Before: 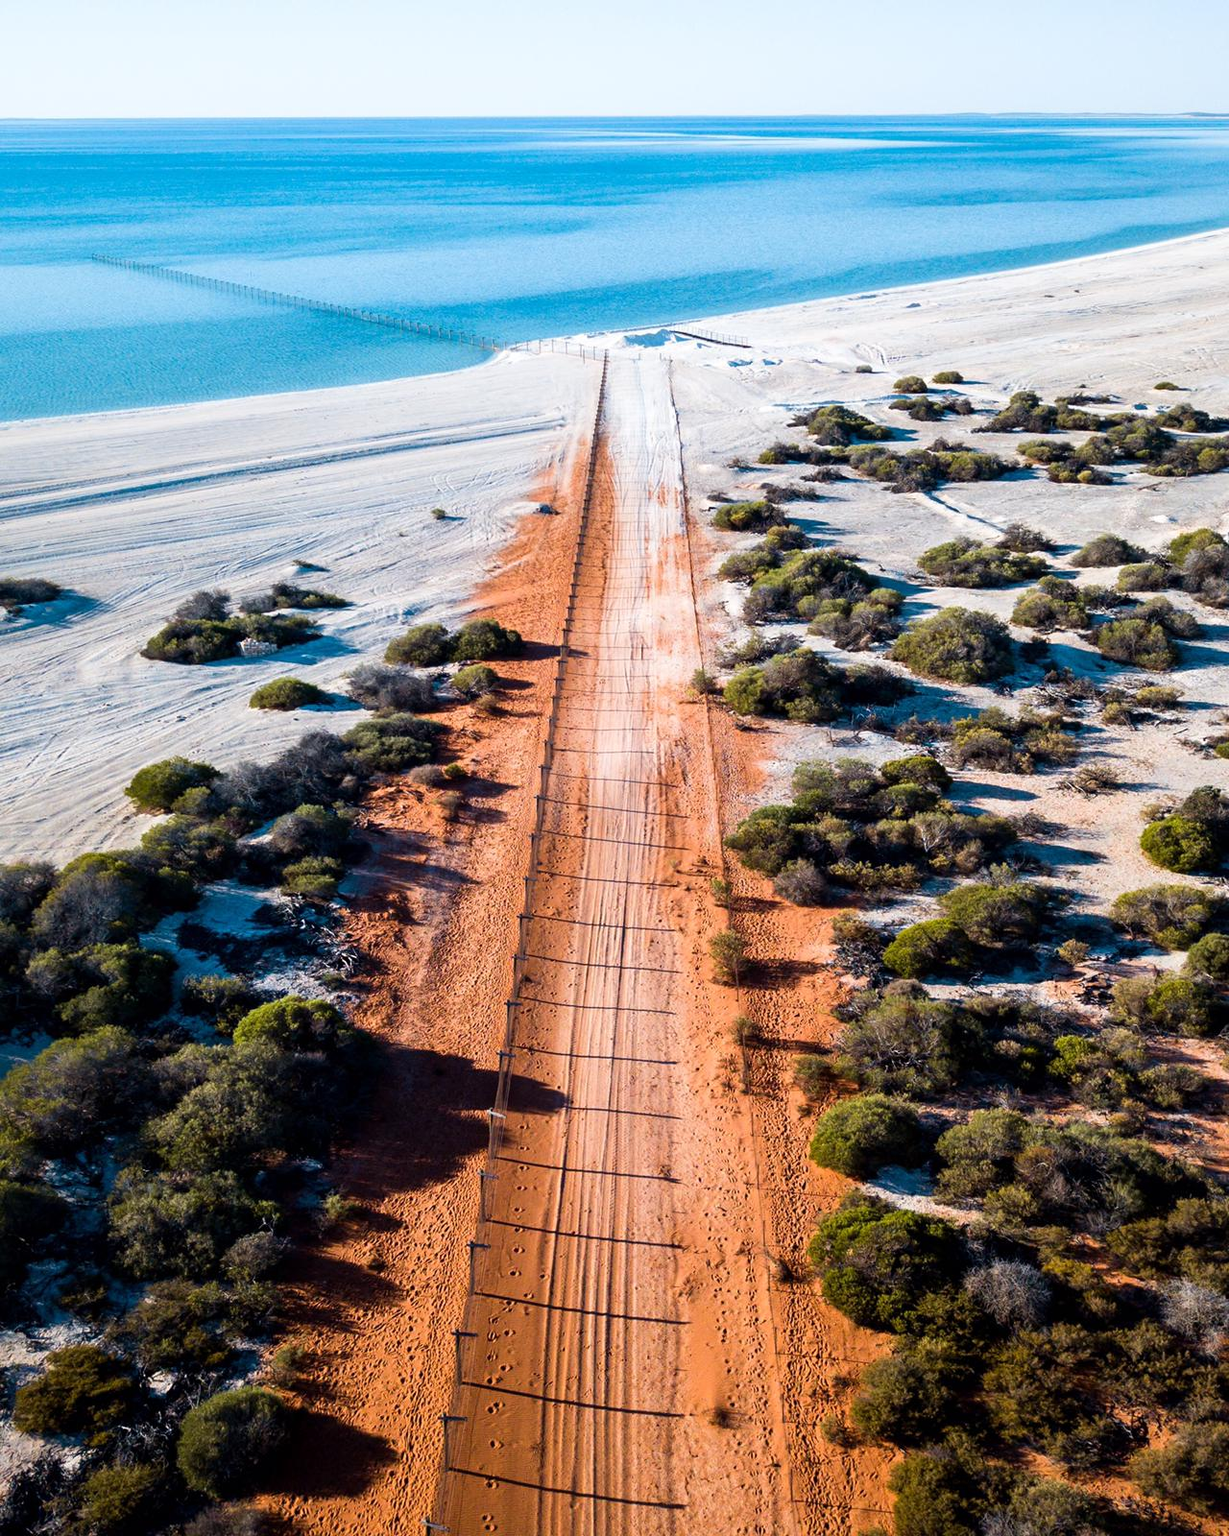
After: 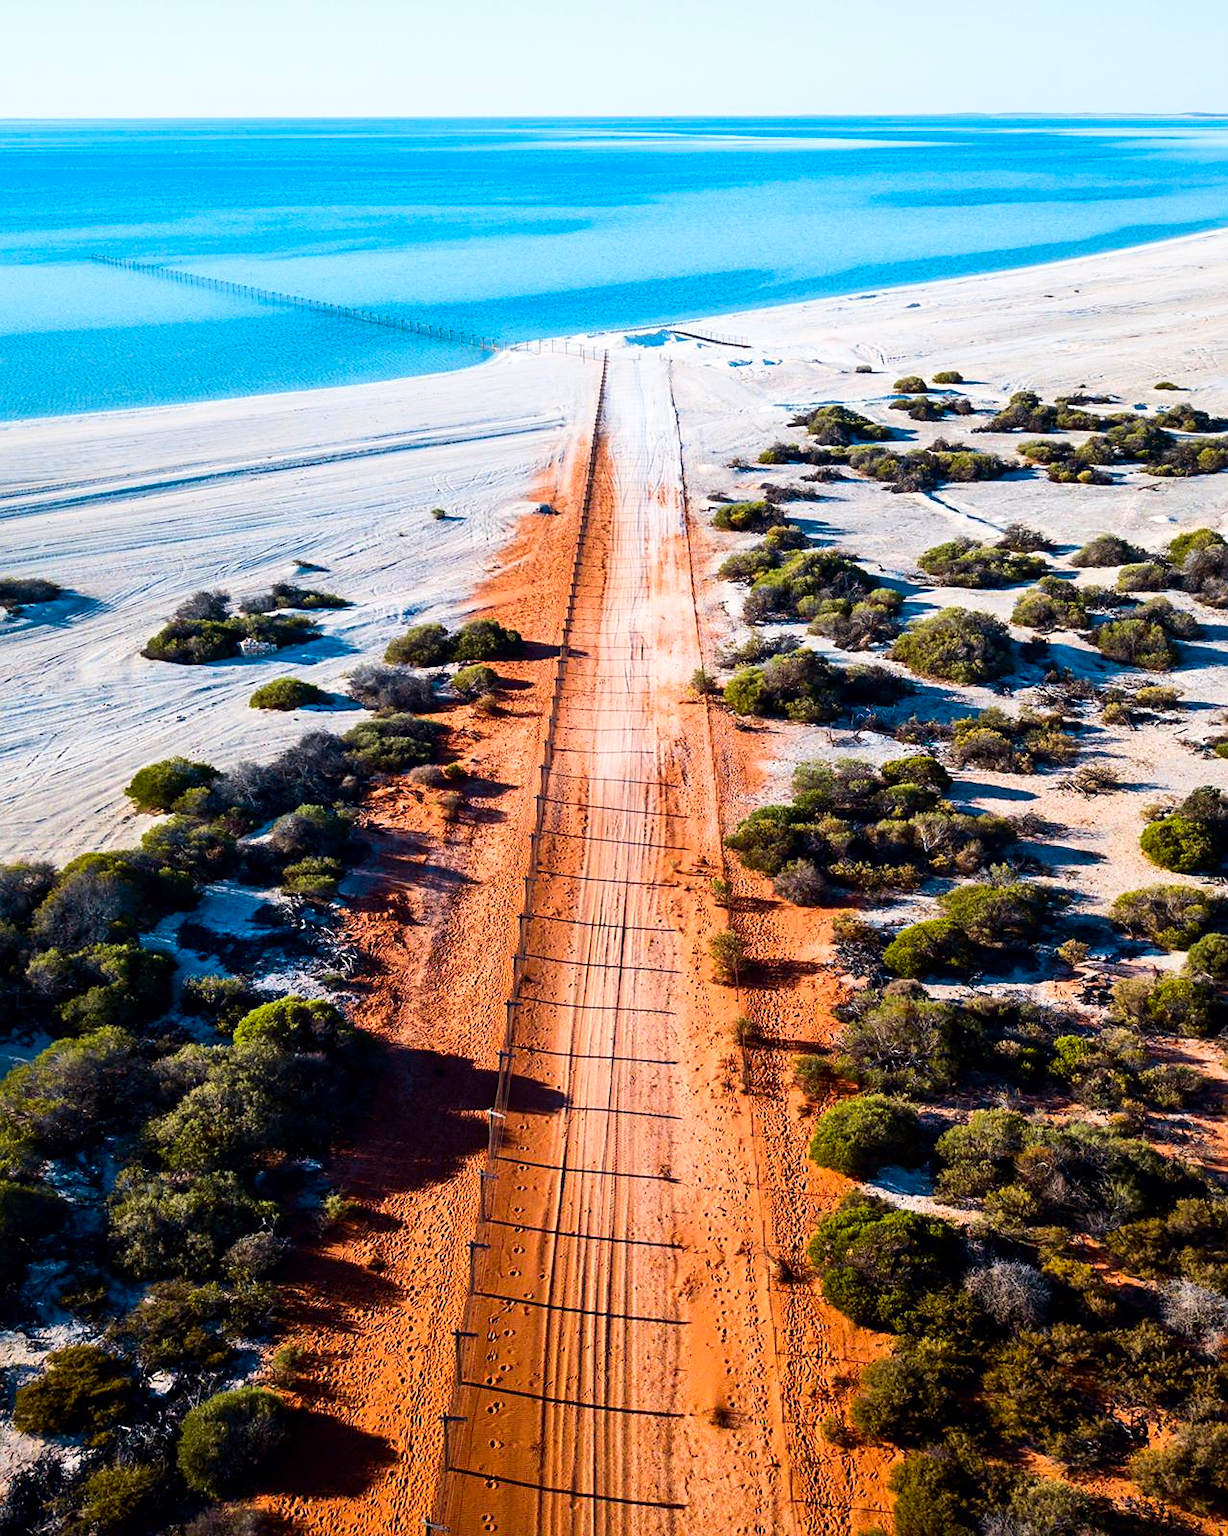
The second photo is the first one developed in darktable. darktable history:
sharpen: amount 0.2
contrast brightness saturation: contrast 0.16, saturation 0.32
shadows and highlights: shadows 30.86, highlights 0, soften with gaussian
